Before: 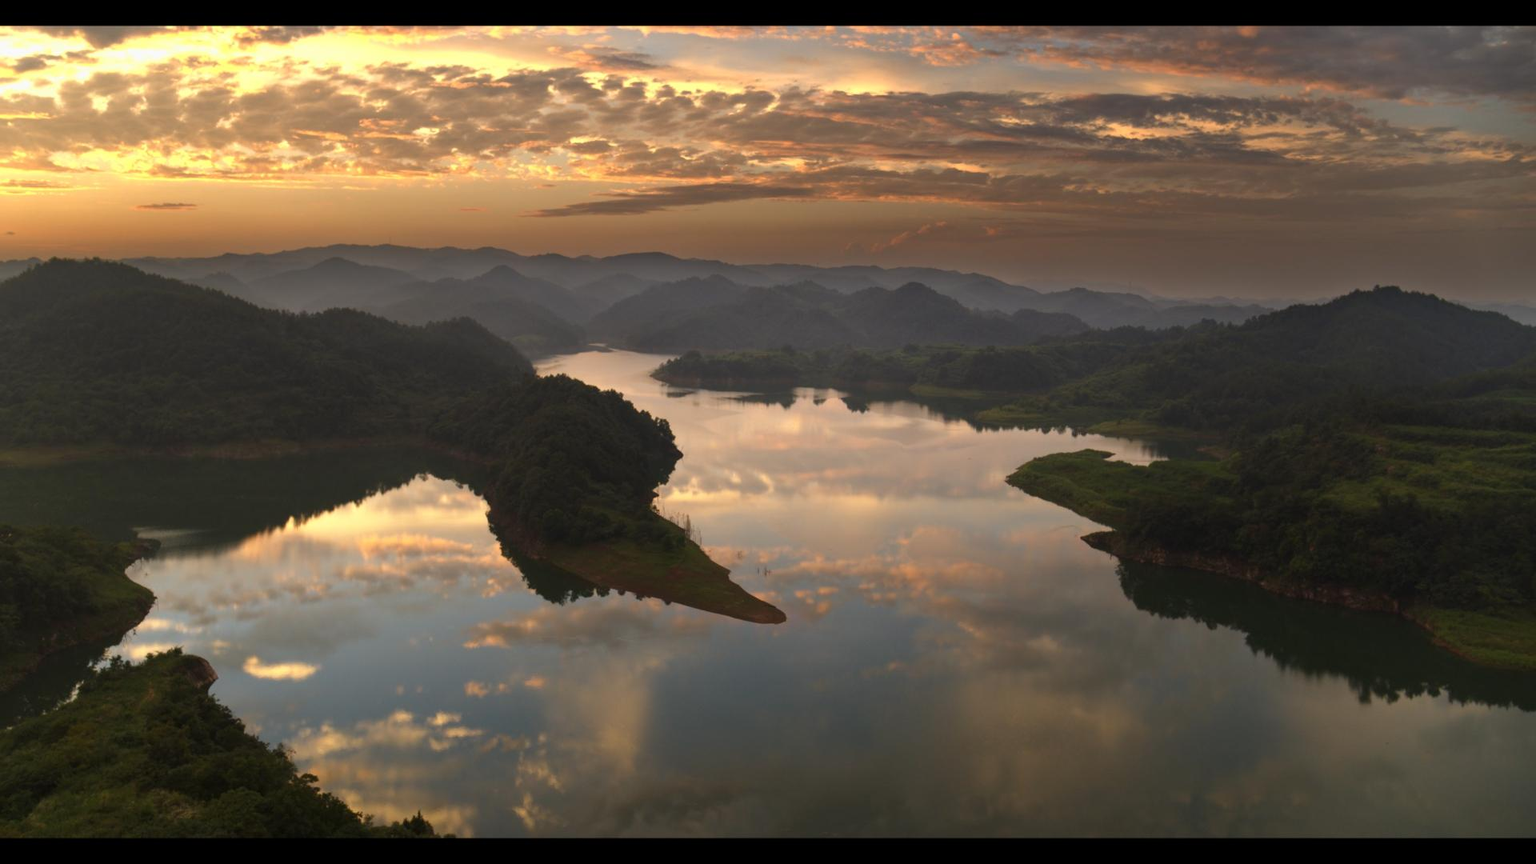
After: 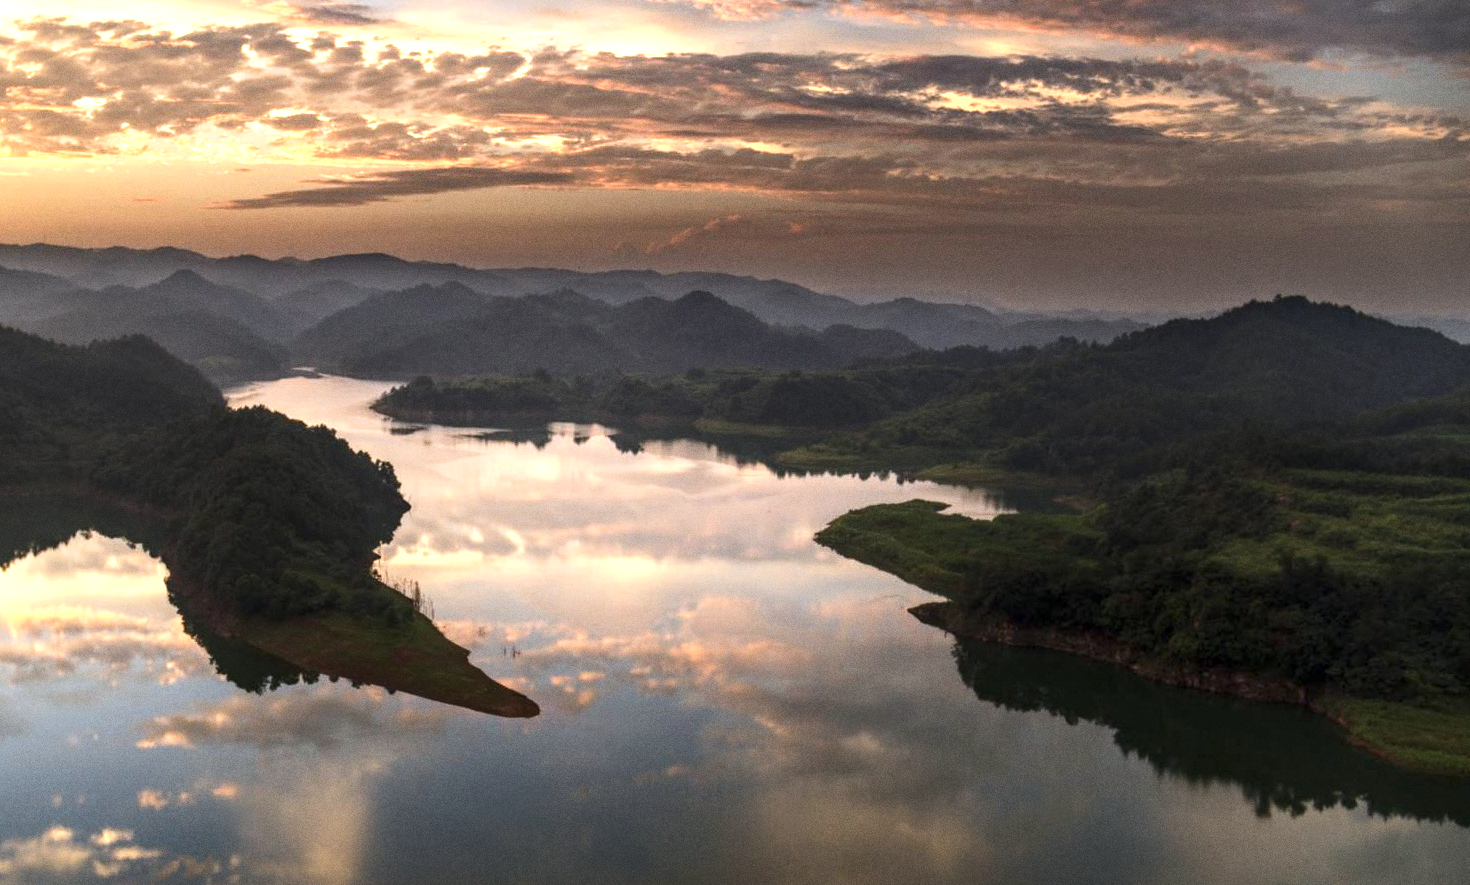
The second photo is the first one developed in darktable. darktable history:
tone equalizer: -8 EV 0.001 EV, -7 EV -0.002 EV, -6 EV 0.002 EV, -5 EV -0.03 EV, -4 EV -0.116 EV, -3 EV -0.169 EV, -2 EV 0.24 EV, -1 EV 0.702 EV, +0 EV 0.493 EV
crop: left 23.095%, top 5.827%, bottom 11.854%
tone curve: curves: ch0 [(0, 0) (0.003, 0.003) (0.011, 0.012) (0.025, 0.026) (0.044, 0.046) (0.069, 0.072) (0.1, 0.104) (0.136, 0.141) (0.177, 0.184) (0.224, 0.233) (0.277, 0.288) (0.335, 0.348) (0.399, 0.414) (0.468, 0.486) (0.543, 0.564) (0.623, 0.647) (0.709, 0.736) (0.801, 0.831) (0.898, 0.921) (1, 1)], preserve colors none
exposure: exposure 0.127 EV, compensate highlight preservation false
color calibration: illuminant as shot in camera, x 0.358, y 0.373, temperature 4628.91 K
grain: coarseness 0.47 ISO
local contrast: highlights 25%, detail 150%
